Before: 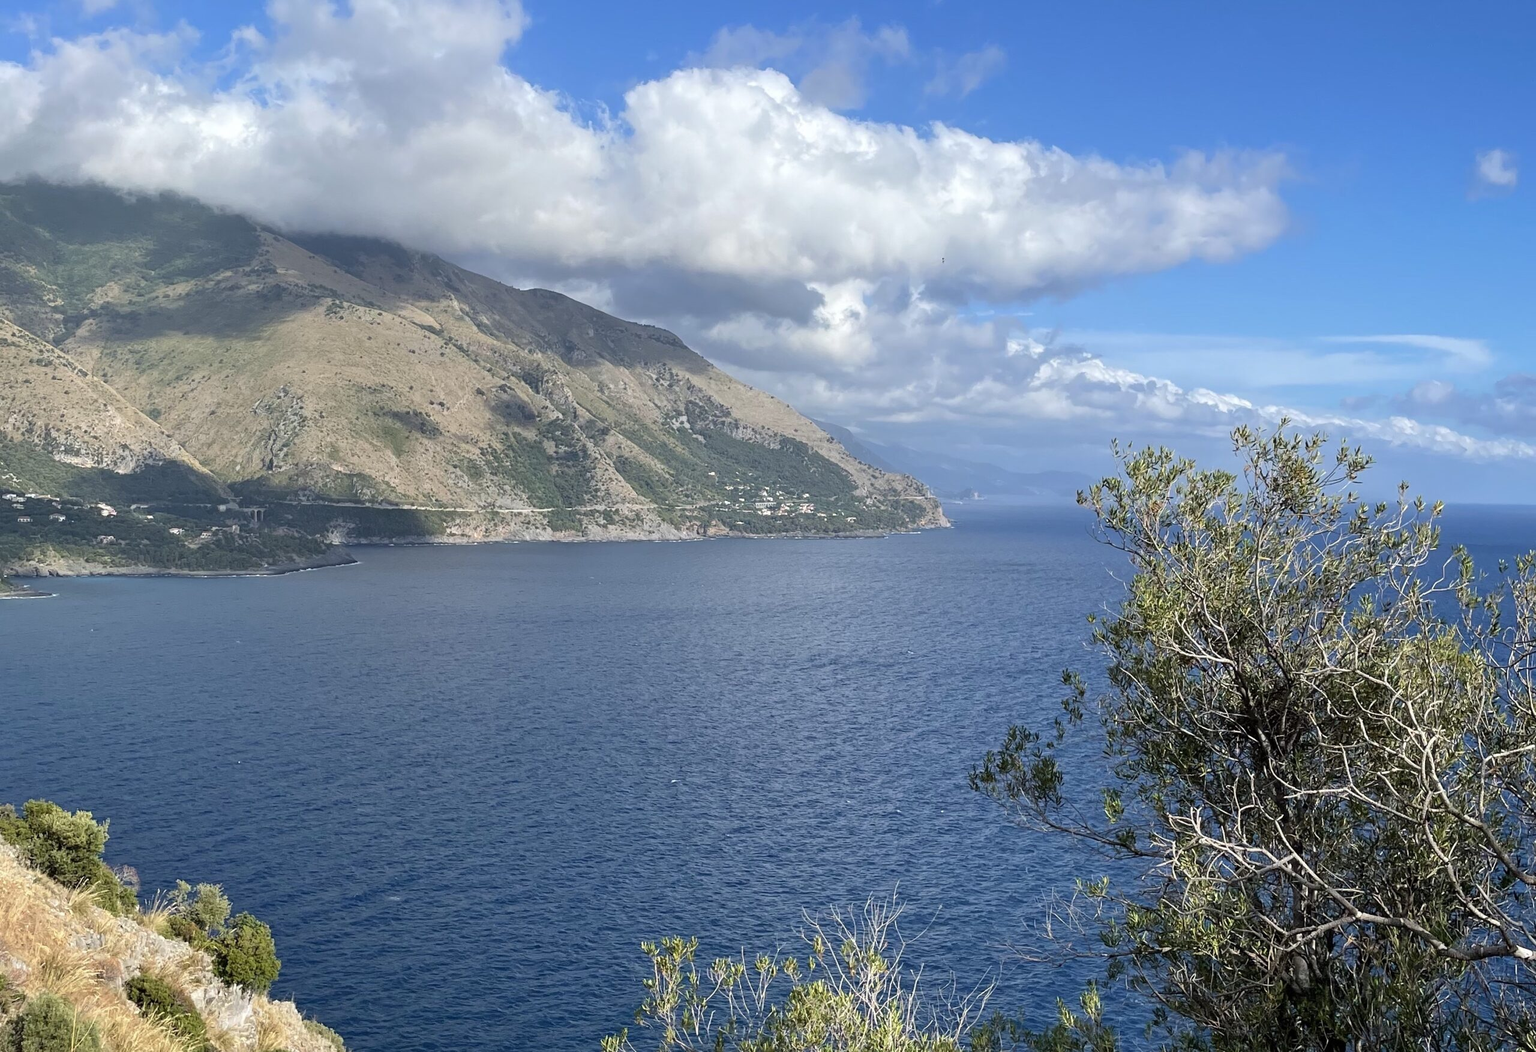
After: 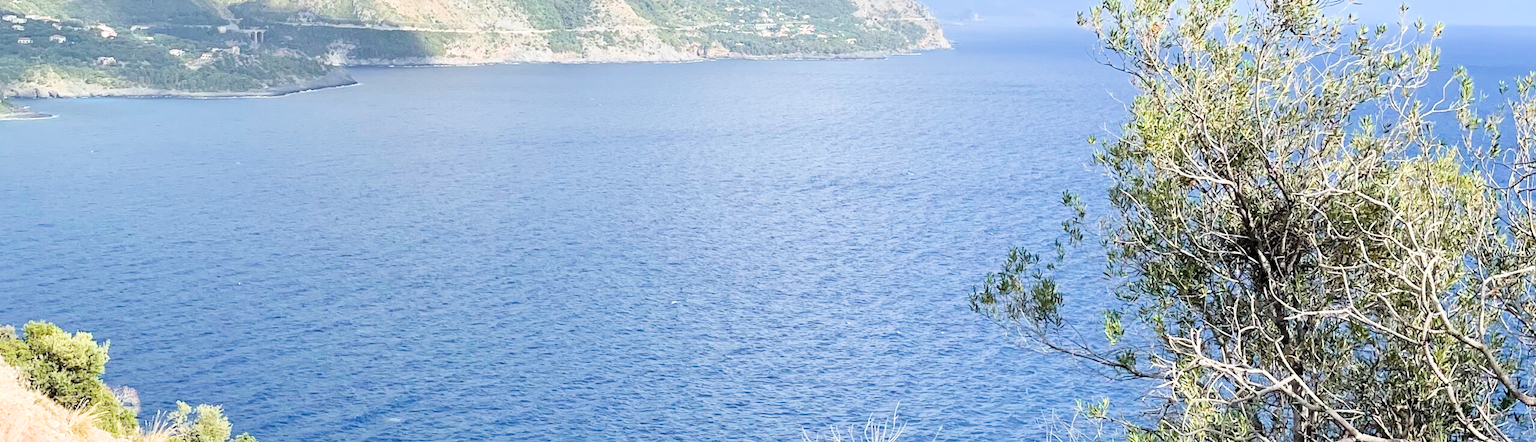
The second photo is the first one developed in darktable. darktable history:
filmic rgb: black relative exposure -7.65 EV, white relative exposure 4.56 EV, hardness 3.61
exposure: black level correction 0, exposure 2.138 EV, compensate exposure bias true, compensate highlight preservation false
crop: top 45.551%, bottom 12.262%
